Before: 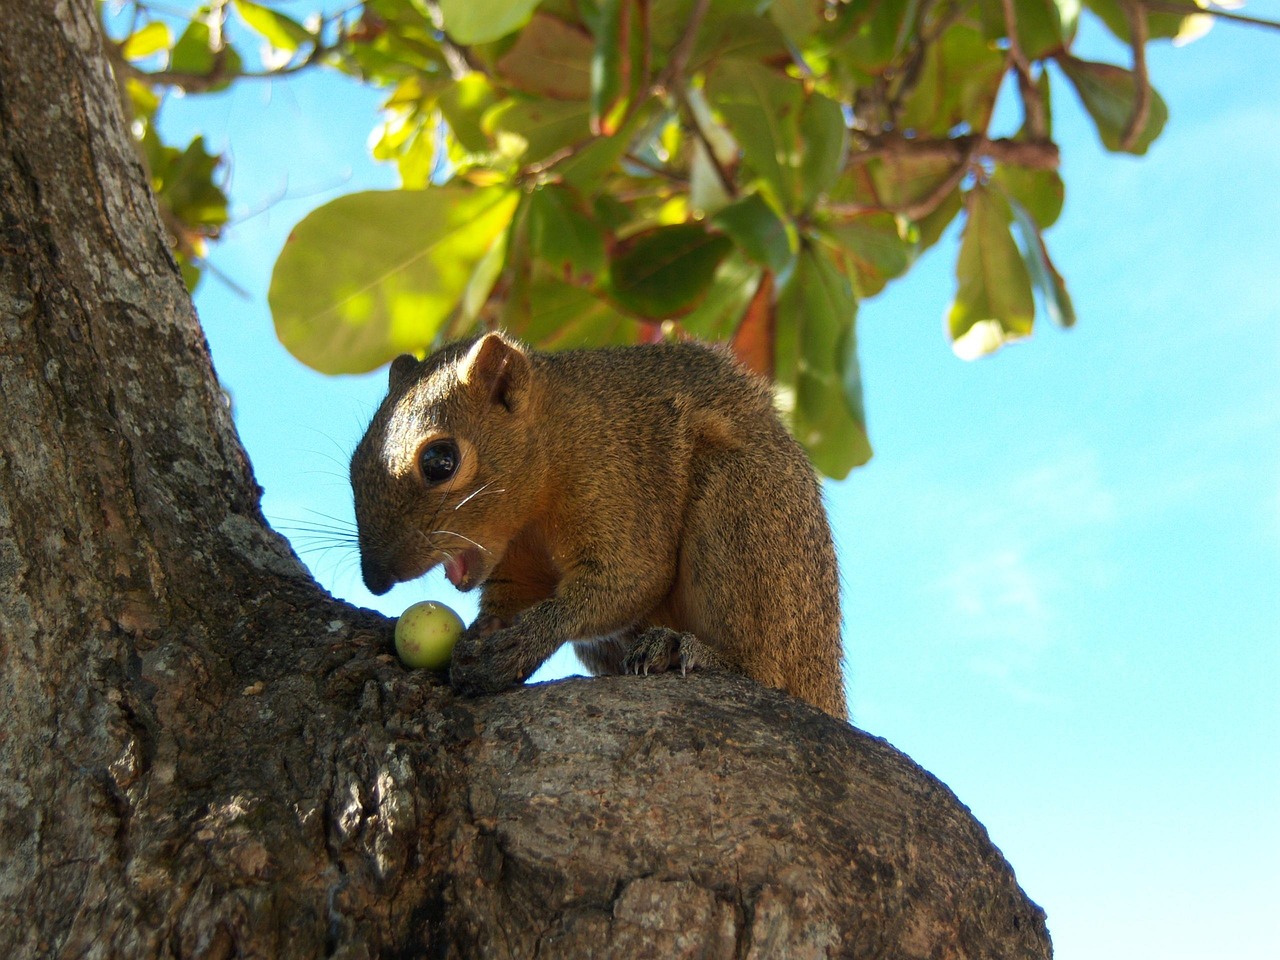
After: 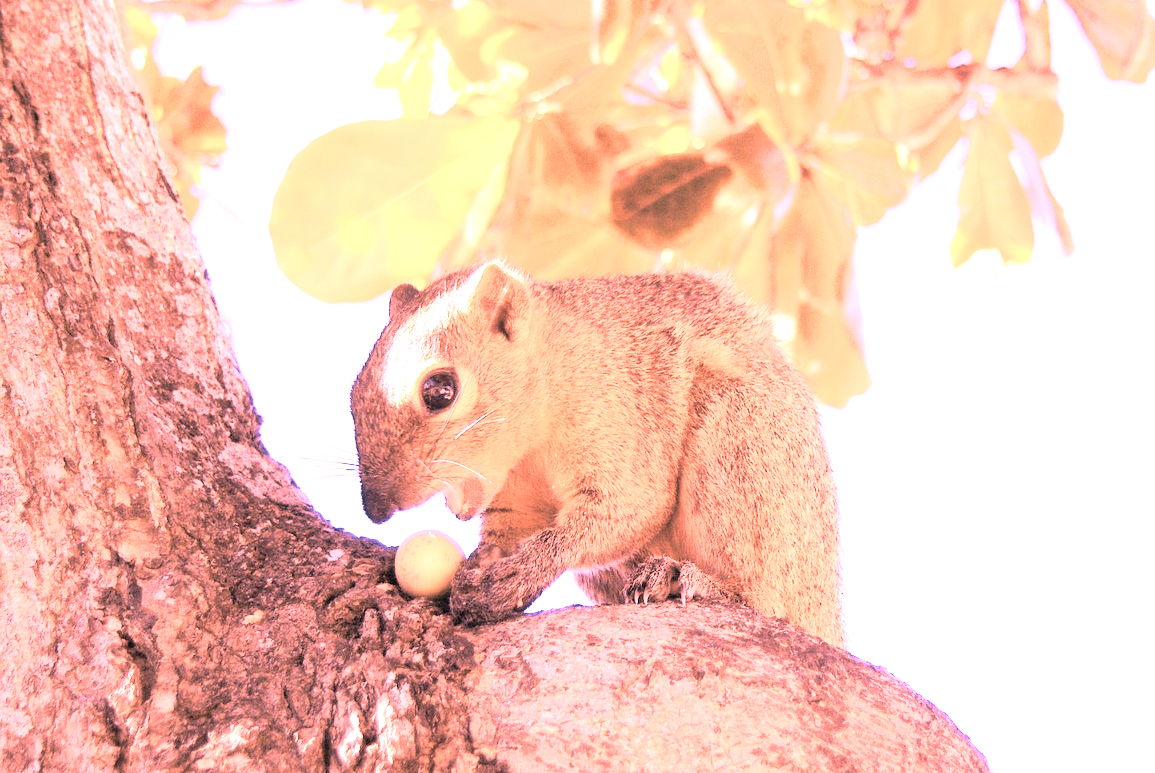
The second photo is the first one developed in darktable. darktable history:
tone equalizer: on, module defaults
rgb curve: curves: ch0 [(0, 0) (0.078, 0.051) (0.929, 0.956) (1, 1)], compensate middle gray true
contrast brightness saturation: brightness 0.18, saturation -0.5
crop: top 7.49%, right 9.717%, bottom 11.943%
white balance: red 4.26, blue 1.802
exposure: exposure 0.661 EV, compensate highlight preservation false
shadows and highlights: shadows 25, highlights -25
